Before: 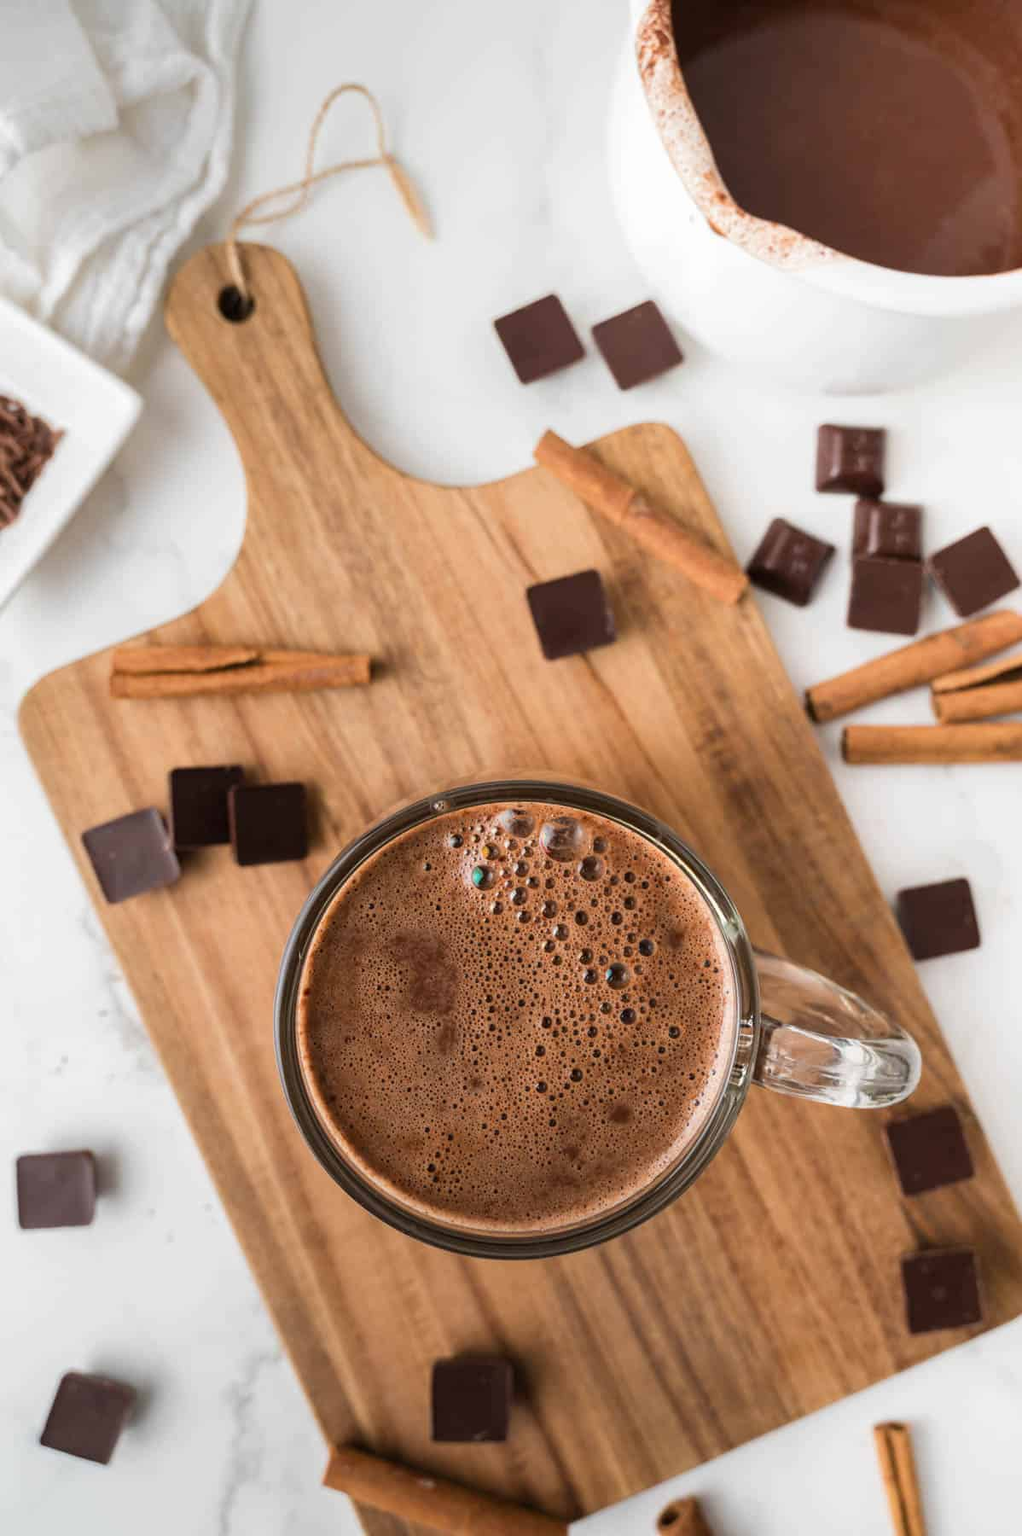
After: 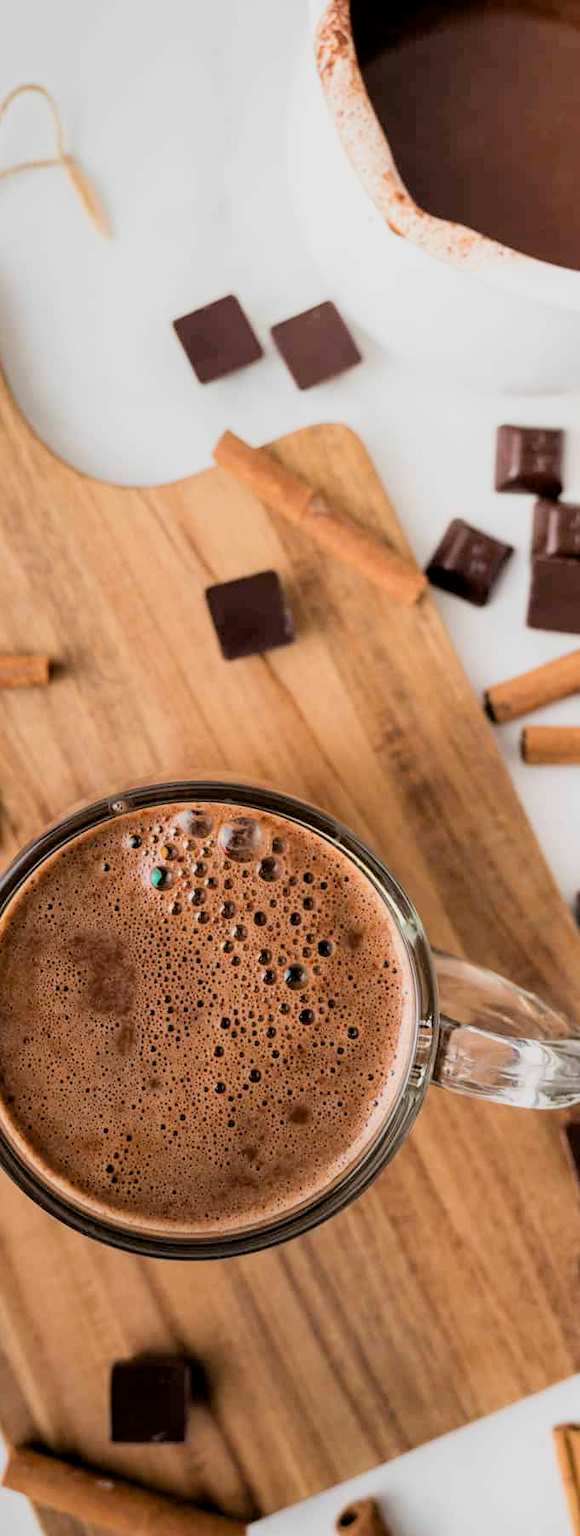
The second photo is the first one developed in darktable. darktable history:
exposure: black level correction 0.005, exposure 0.284 EV, compensate highlight preservation false
crop: left 31.503%, top 0.024%, right 11.689%
filmic rgb: black relative exposure -7.57 EV, white relative exposure 4.64 EV, target black luminance 0%, hardness 3.58, latitude 50.4%, contrast 1.029, highlights saturation mix 9.54%, shadows ↔ highlights balance -0.175%, color science v6 (2022)
